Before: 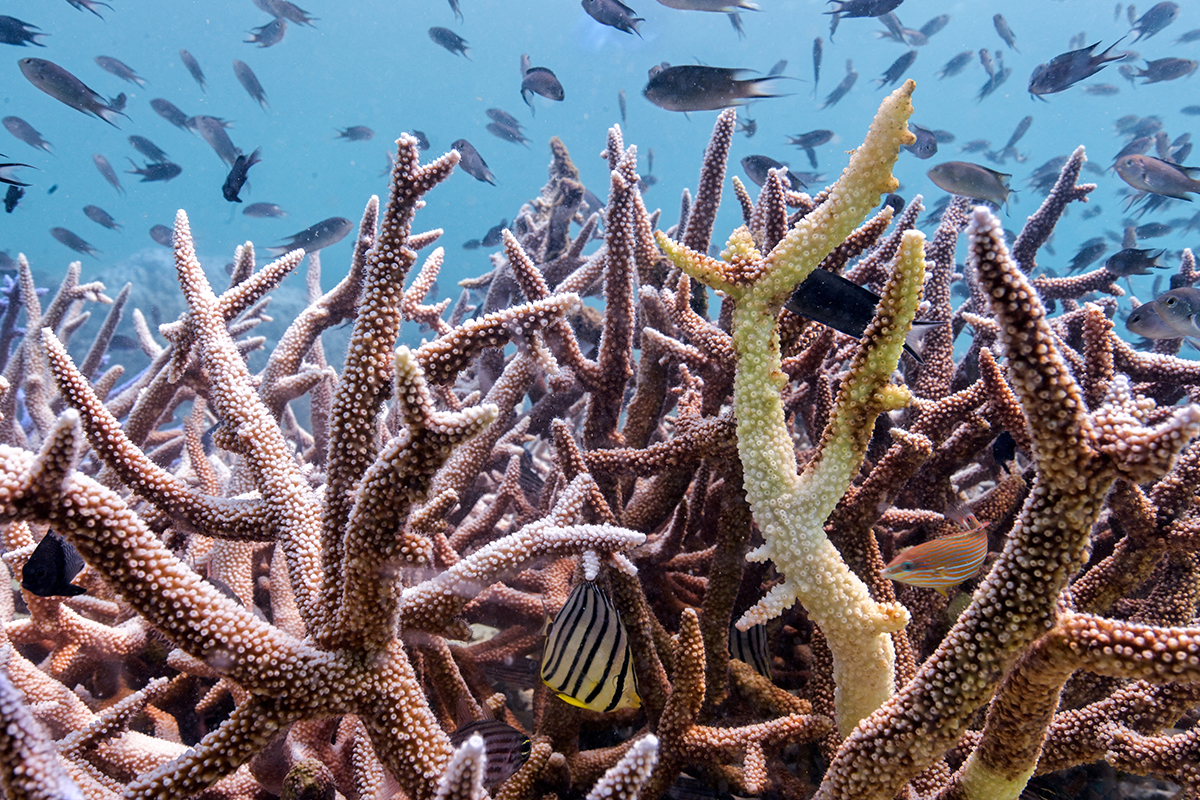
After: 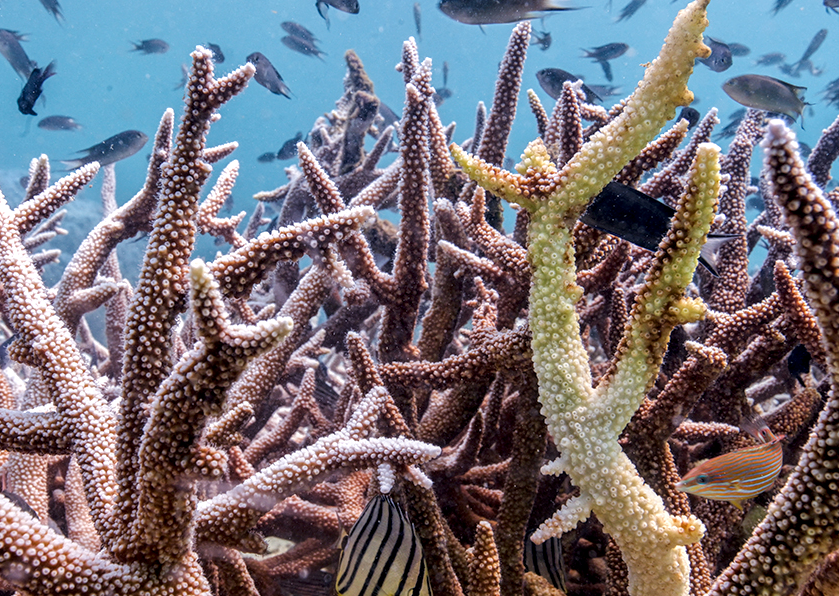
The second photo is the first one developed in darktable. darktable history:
crop and rotate: left 17.156%, top 10.886%, right 12.887%, bottom 14.552%
local contrast: detail 130%
